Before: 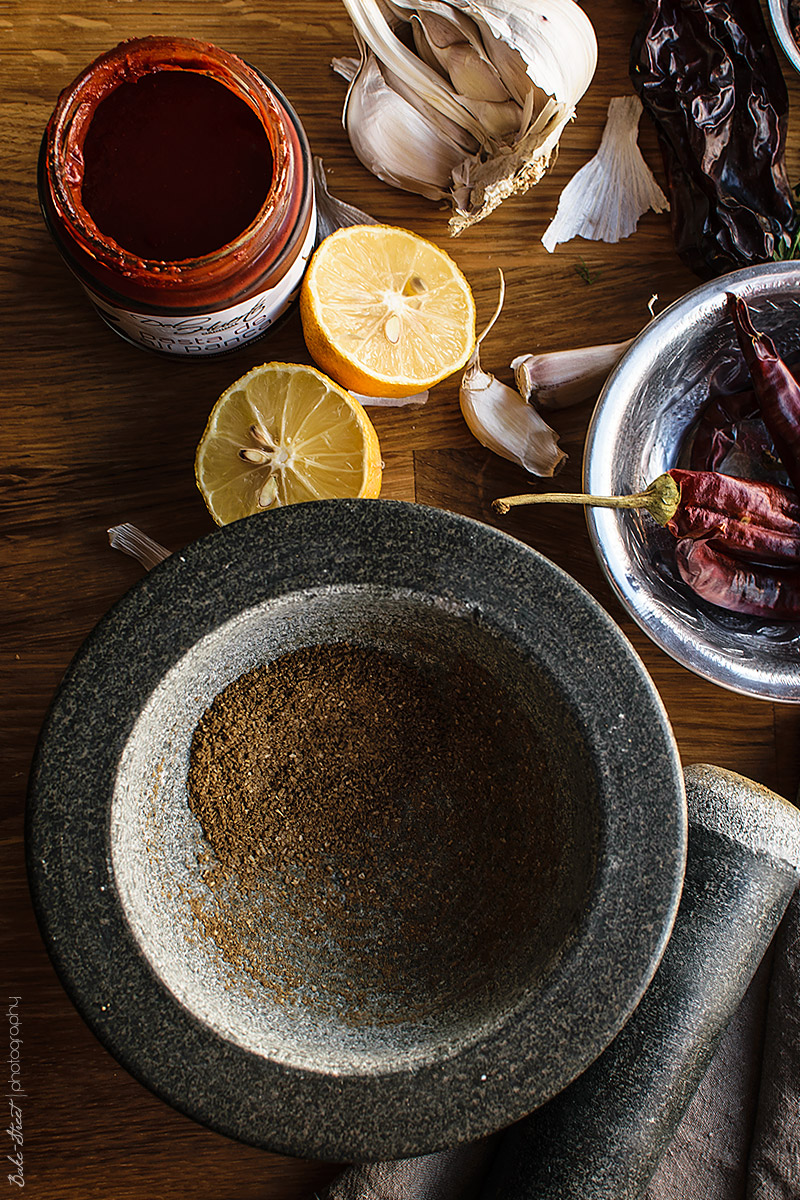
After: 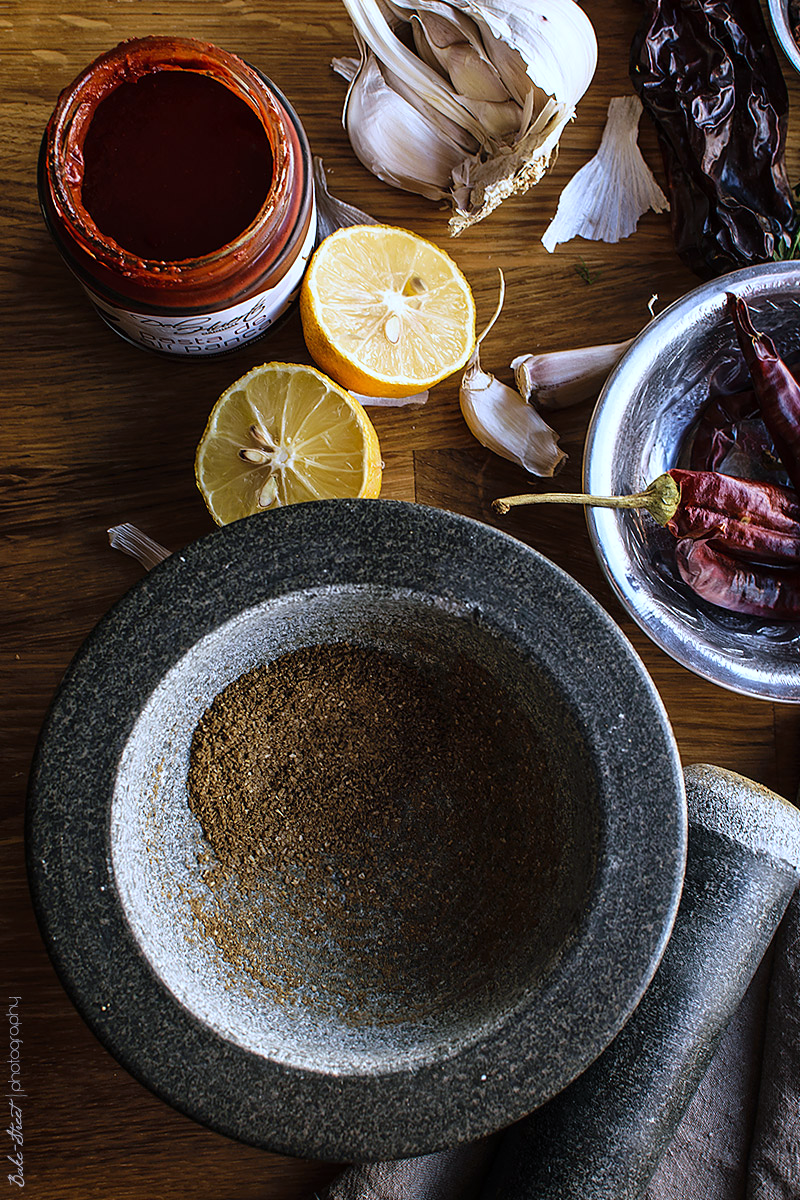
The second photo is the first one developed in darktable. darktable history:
tone equalizer: on, module defaults
white balance: red 0.948, green 1.02, blue 1.176
